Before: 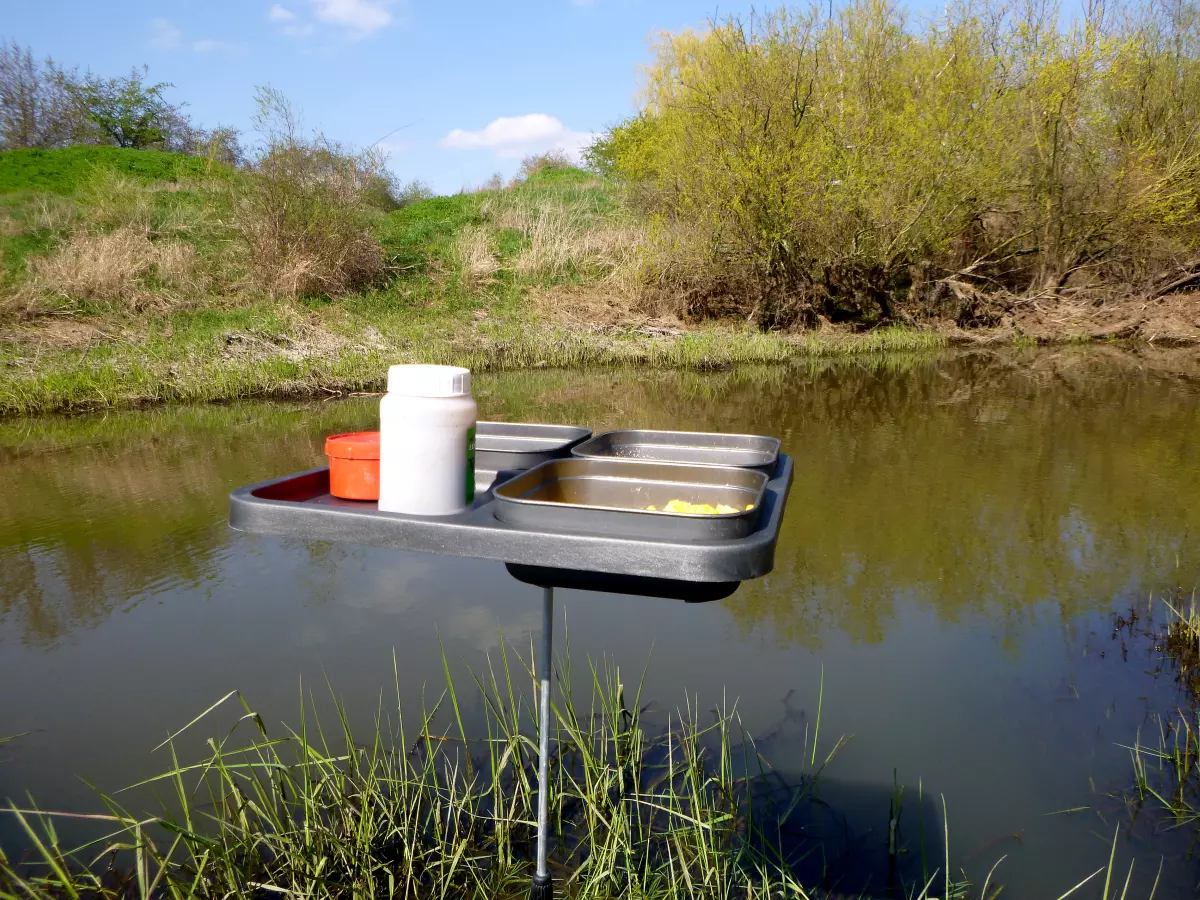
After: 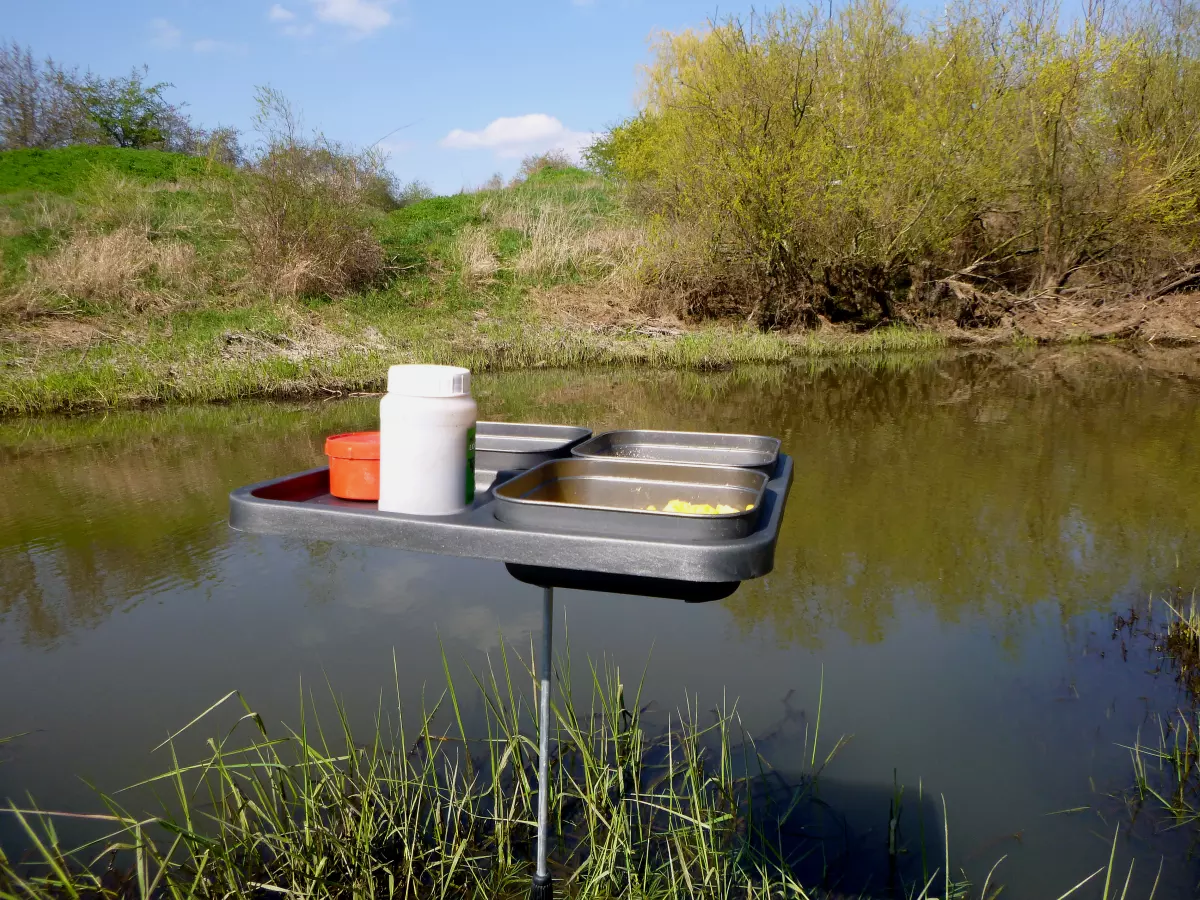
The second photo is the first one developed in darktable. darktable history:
exposure: exposure -0.172 EV, compensate exposure bias true, compensate highlight preservation false
